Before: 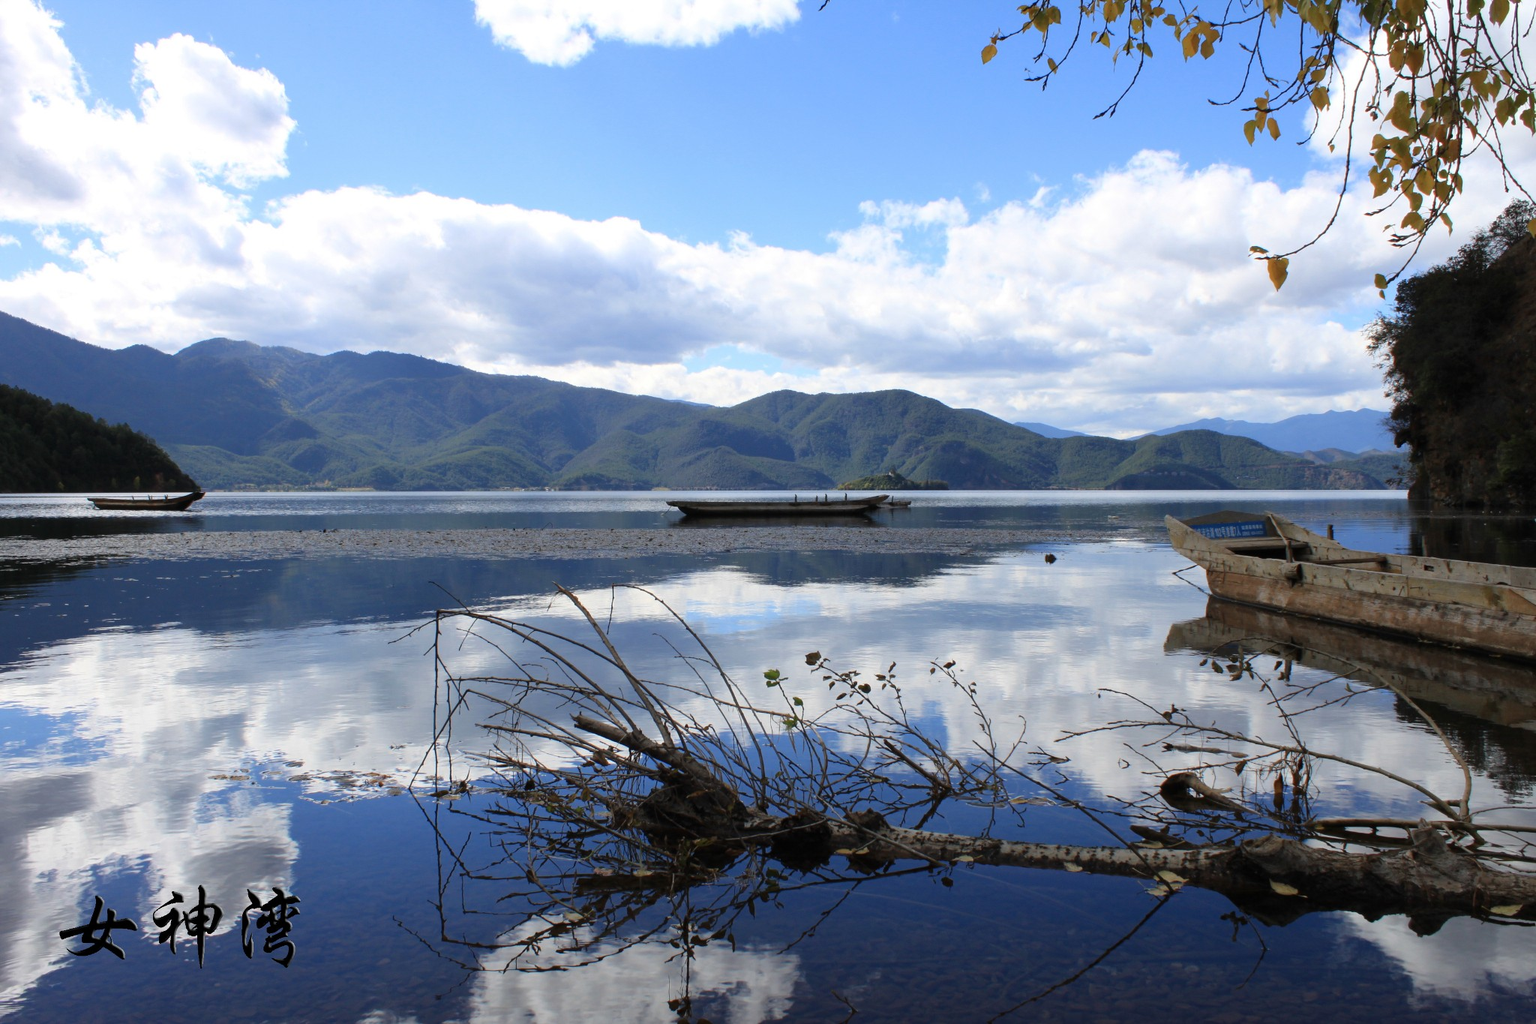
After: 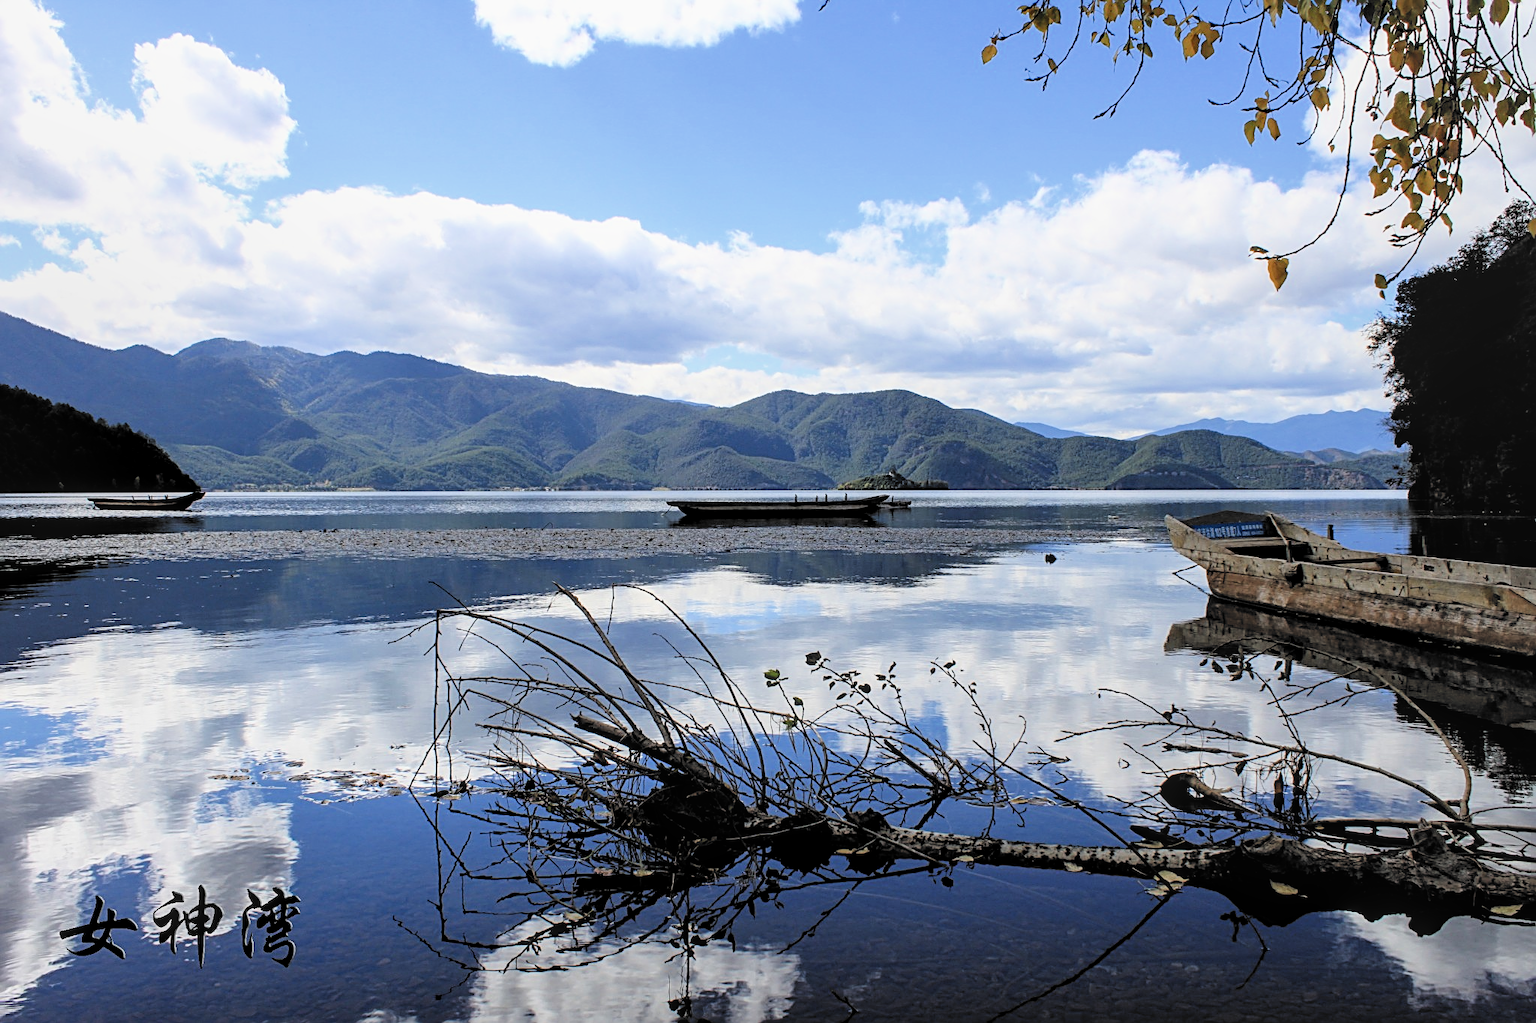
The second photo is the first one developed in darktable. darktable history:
exposure: exposure 0.377 EV, compensate highlight preservation false
filmic rgb: black relative exposure -5.04 EV, white relative exposure 3.52 EV, hardness 3.18, contrast 1.195, highlights saturation mix -49.46%, color science v6 (2022)
sharpen: radius 2.55, amount 0.644
local contrast: on, module defaults
